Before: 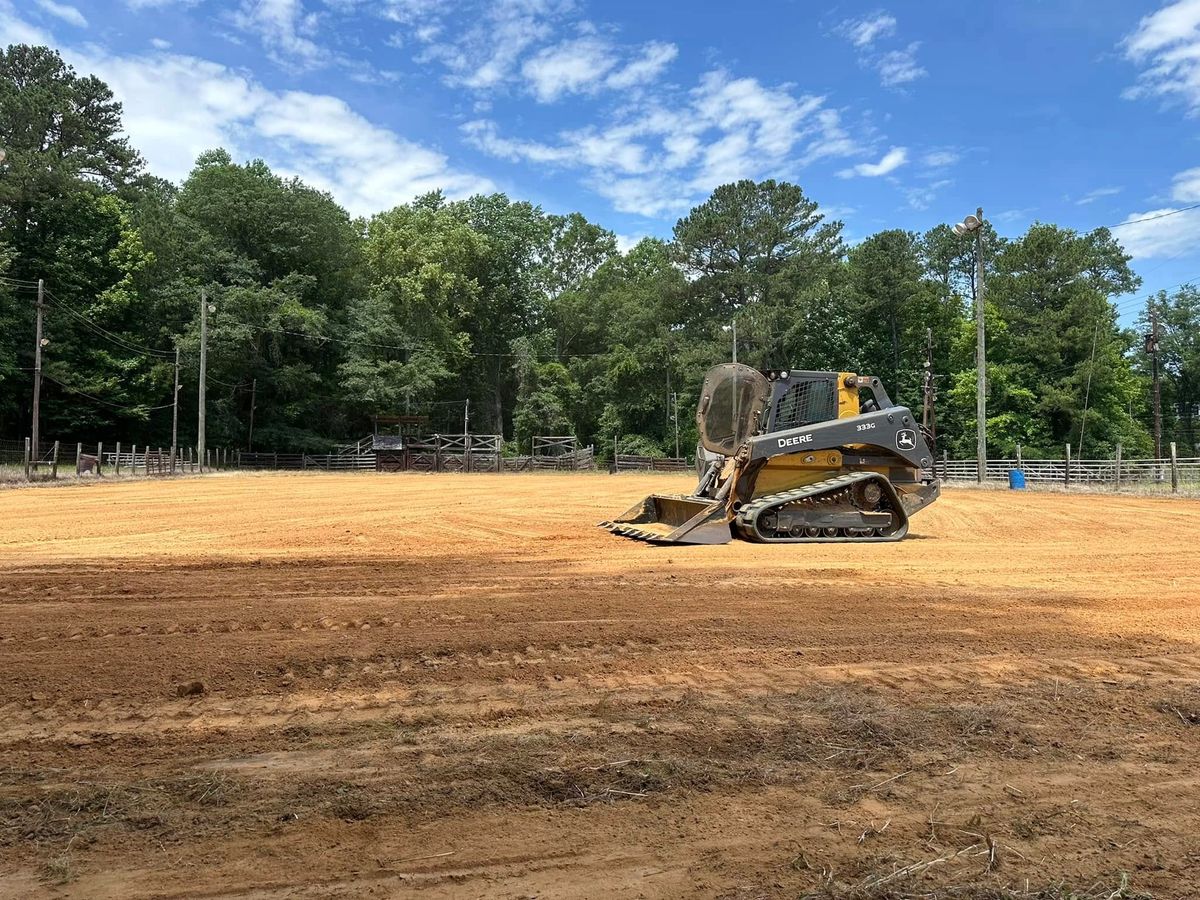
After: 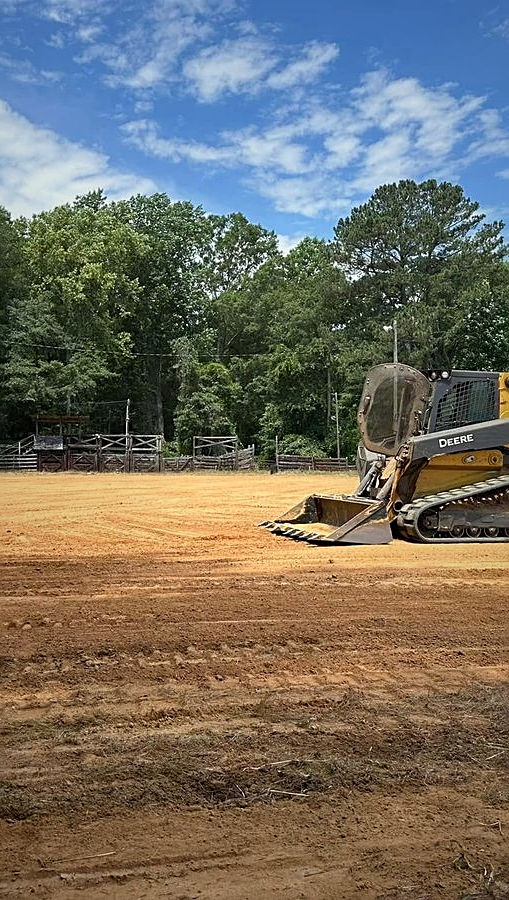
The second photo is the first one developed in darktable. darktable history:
sharpen: on, module defaults
vignetting: fall-off start 18.26%, fall-off radius 137.6%, saturation 0.034, width/height ratio 0.619, shape 0.601
crop: left 28.284%, right 29.272%
